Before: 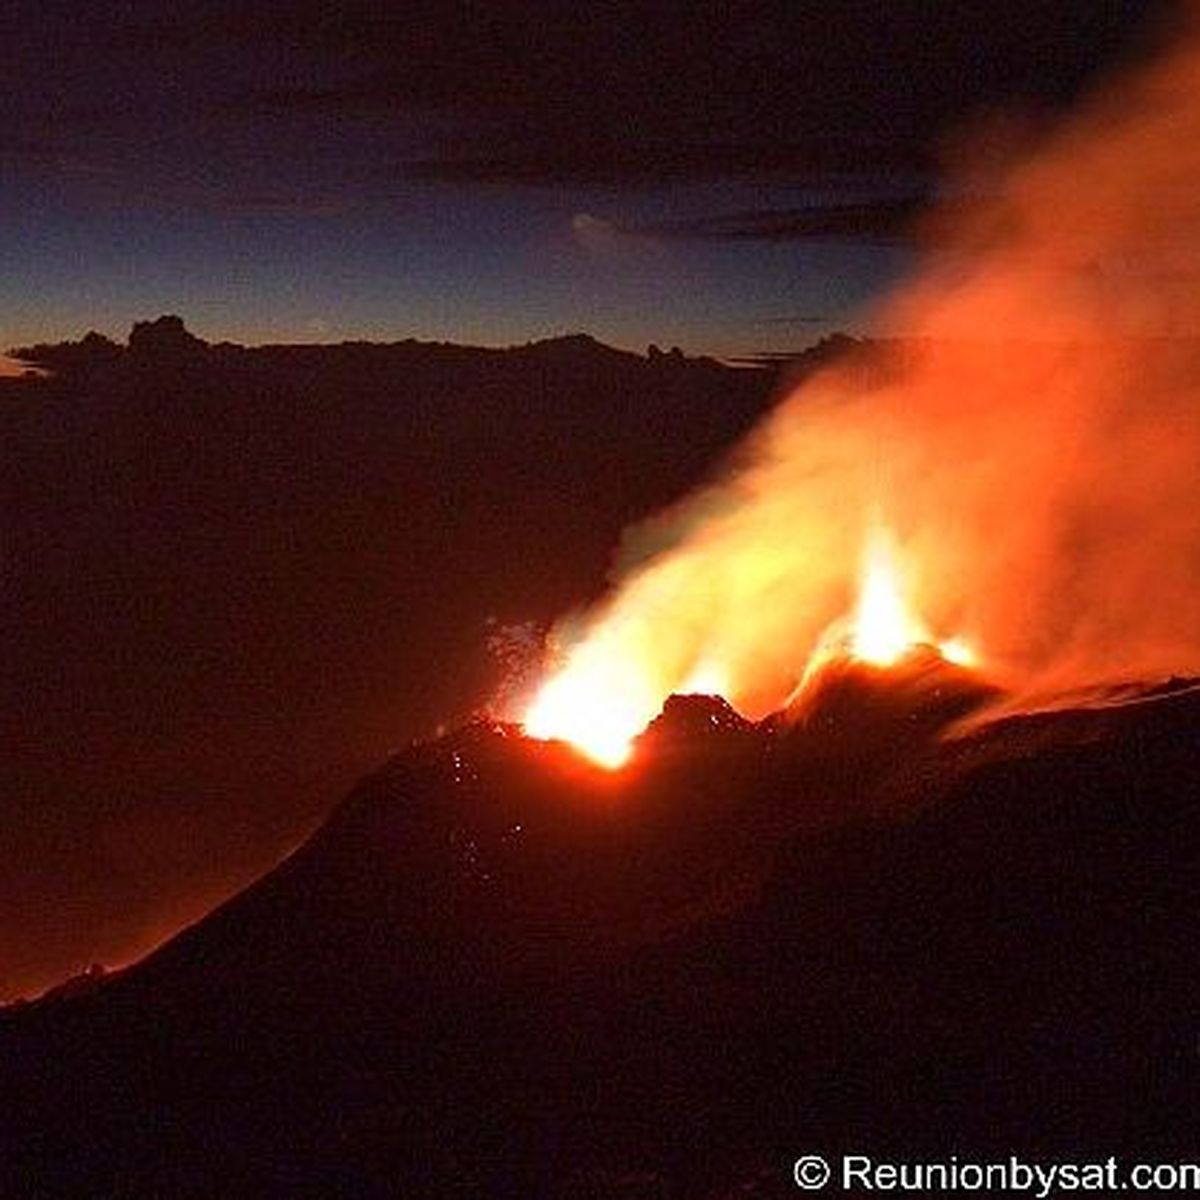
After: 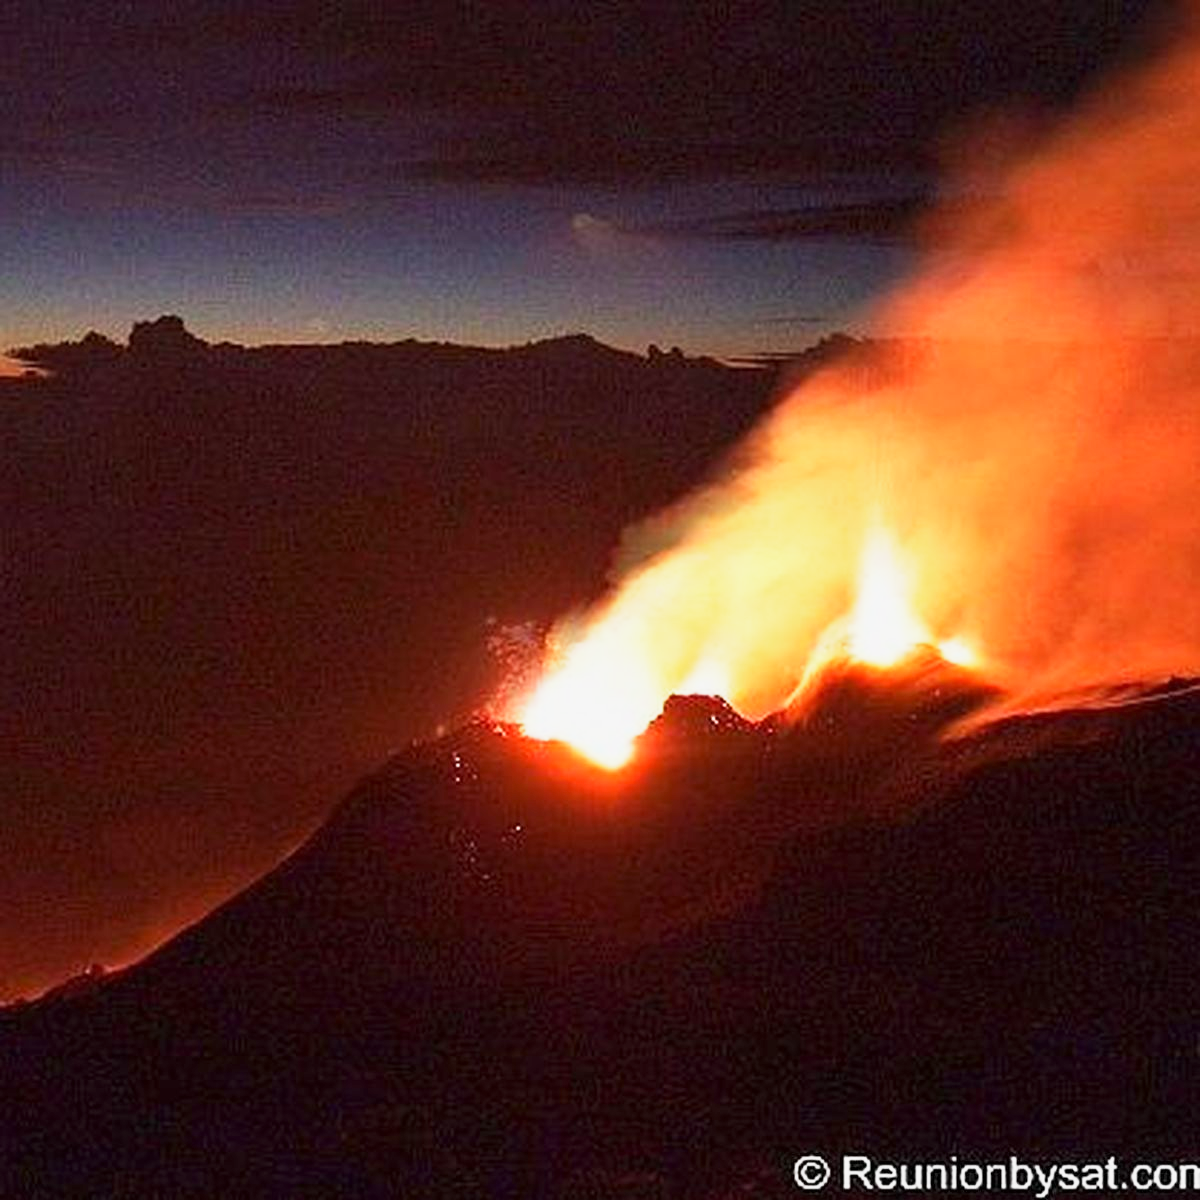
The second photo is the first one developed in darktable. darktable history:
exposure: exposure 0.258 EV, compensate highlight preservation false
base curve: curves: ch0 [(0, 0) (0.088, 0.125) (0.176, 0.251) (0.354, 0.501) (0.613, 0.749) (1, 0.877)], preserve colors none
